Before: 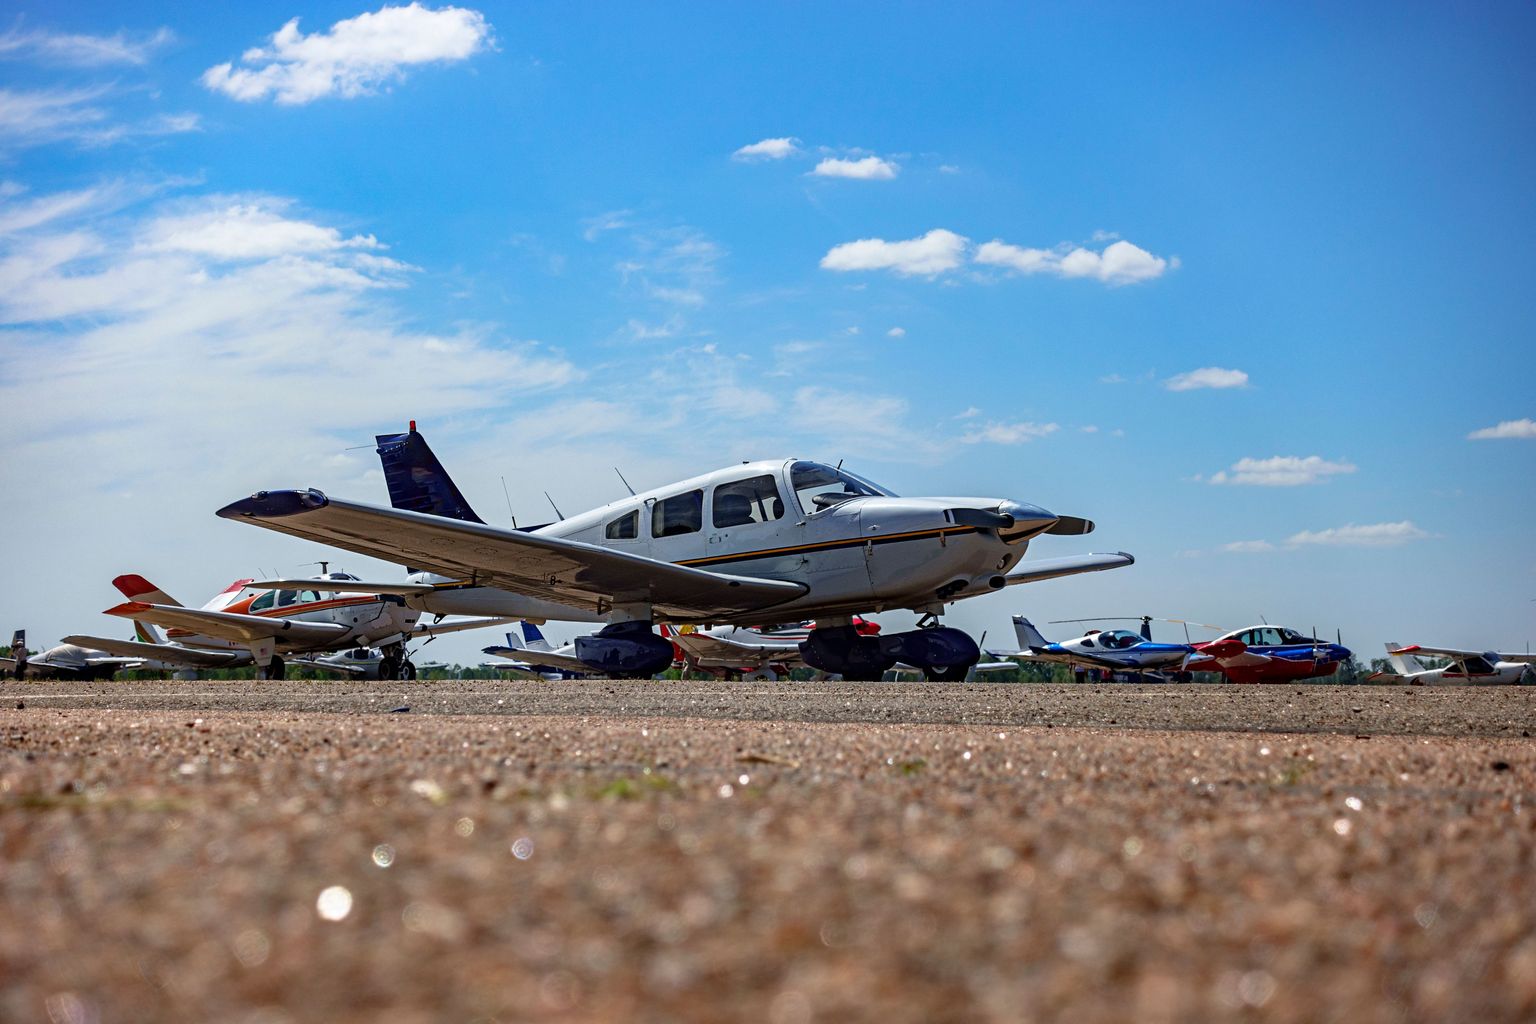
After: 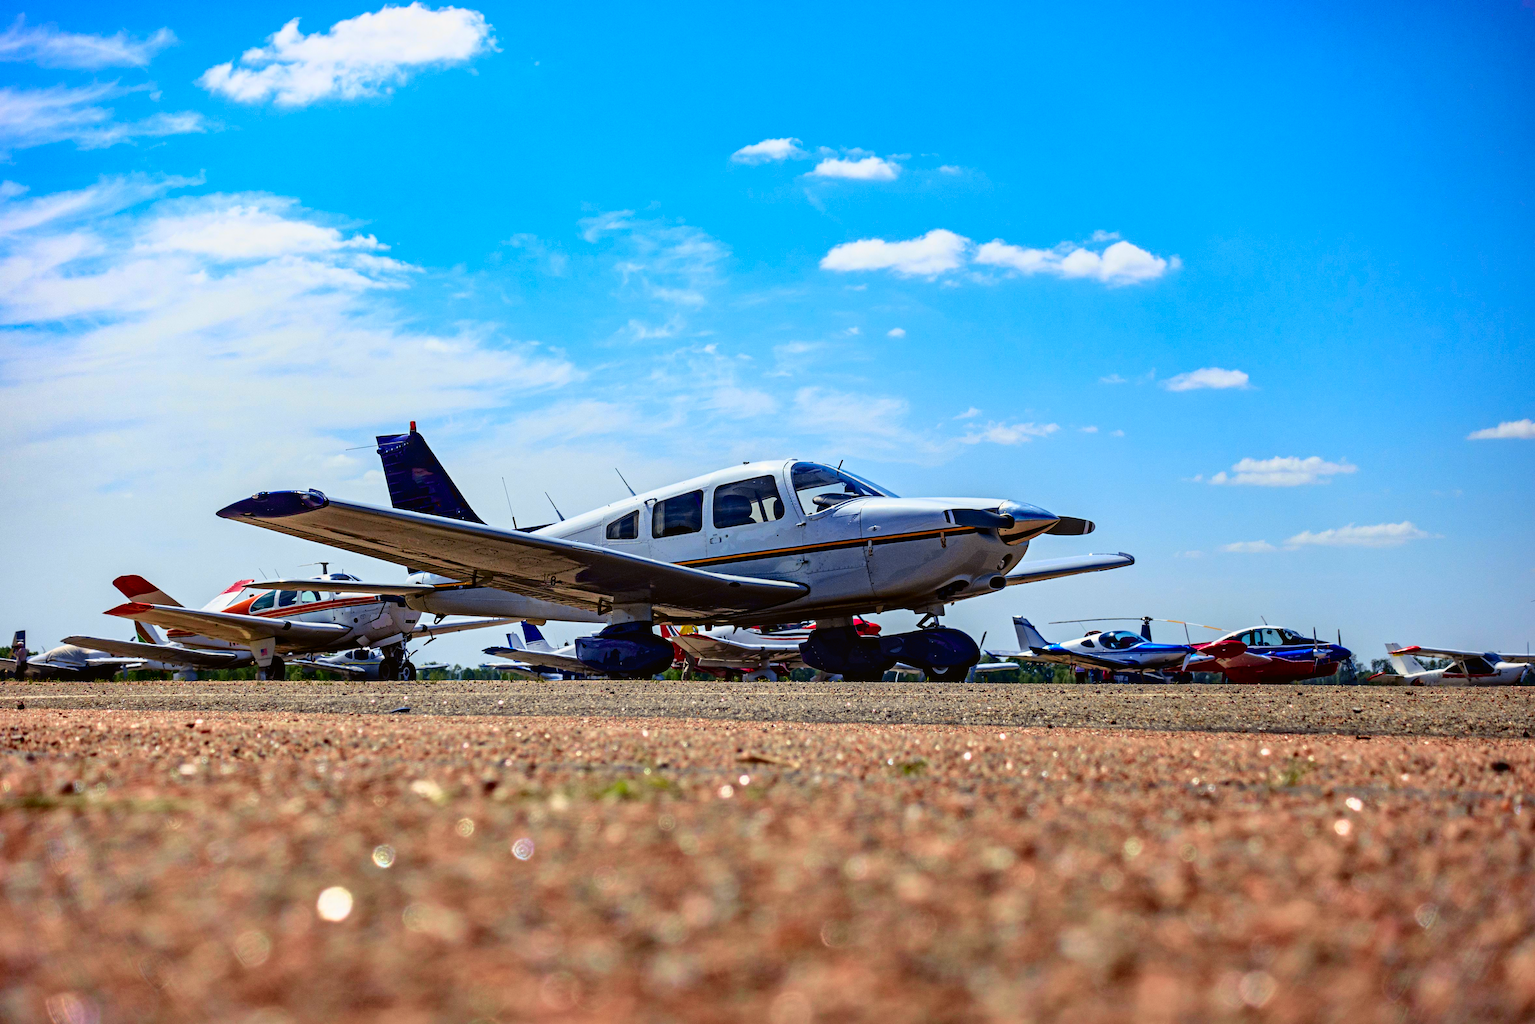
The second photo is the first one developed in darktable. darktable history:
color balance rgb: shadows lift › luminance -21.297%, shadows lift › chroma 6.678%, shadows lift › hue 271.75°, power › hue 74.15°, perceptual saturation grading › global saturation 31.114%
local contrast: mode bilateral grid, contrast 19, coarseness 50, detail 119%, midtone range 0.2
tone curve: curves: ch0 [(0, 0.021) (0.049, 0.044) (0.152, 0.14) (0.328, 0.377) (0.473, 0.543) (0.641, 0.705) (0.85, 0.894) (1, 0.969)]; ch1 [(0, 0) (0.302, 0.331) (0.427, 0.433) (0.472, 0.47) (0.502, 0.503) (0.527, 0.524) (0.564, 0.591) (0.602, 0.632) (0.677, 0.701) (0.859, 0.885) (1, 1)]; ch2 [(0, 0) (0.33, 0.301) (0.447, 0.44) (0.487, 0.496) (0.502, 0.516) (0.535, 0.563) (0.565, 0.6) (0.618, 0.629) (1, 1)], color space Lab, independent channels, preserve colors none
